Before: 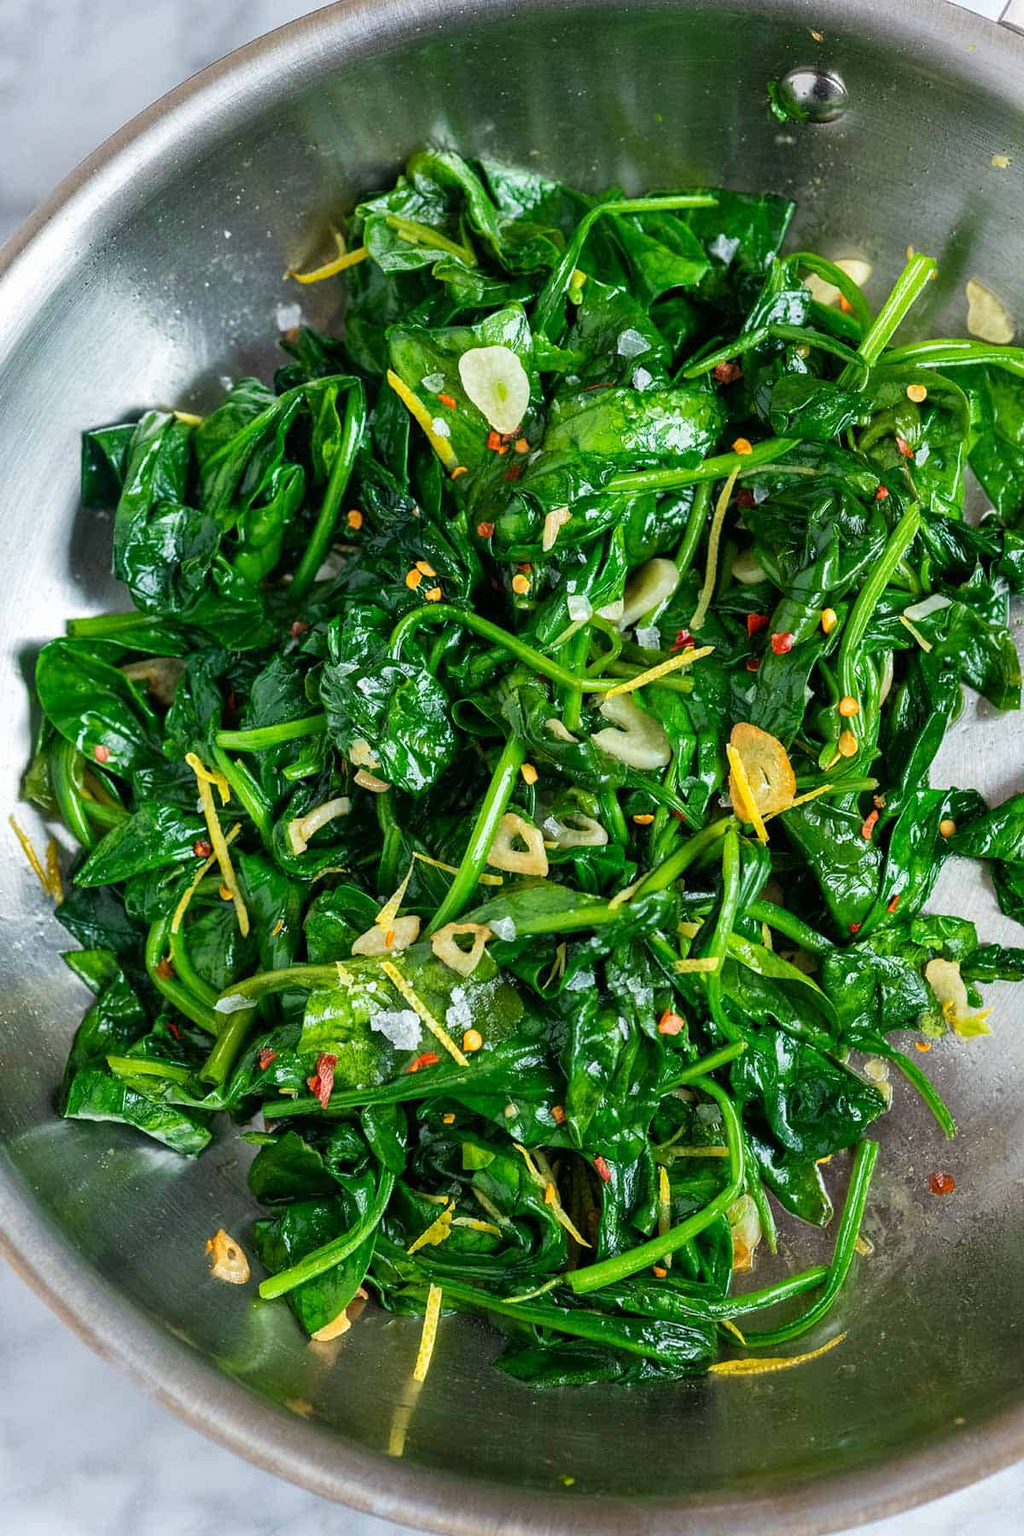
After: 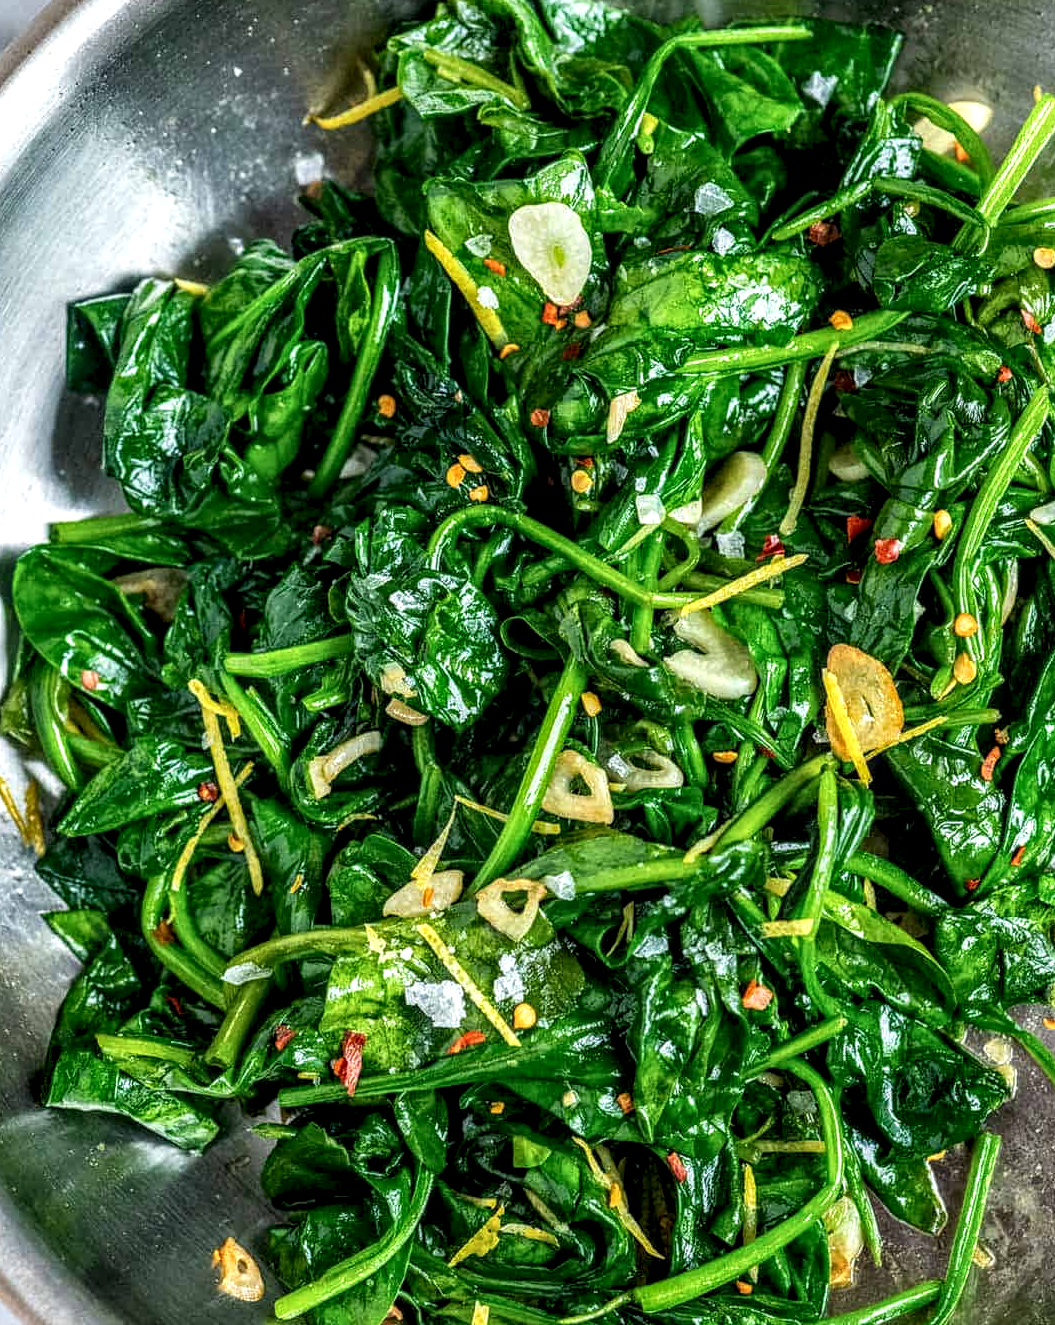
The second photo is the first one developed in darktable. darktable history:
local contrast: highlights 0%, shadows 0%, detail 182%
crop and rotate: left 2.425%, top 11.305%, right 9.6%, bottom 15.08%
